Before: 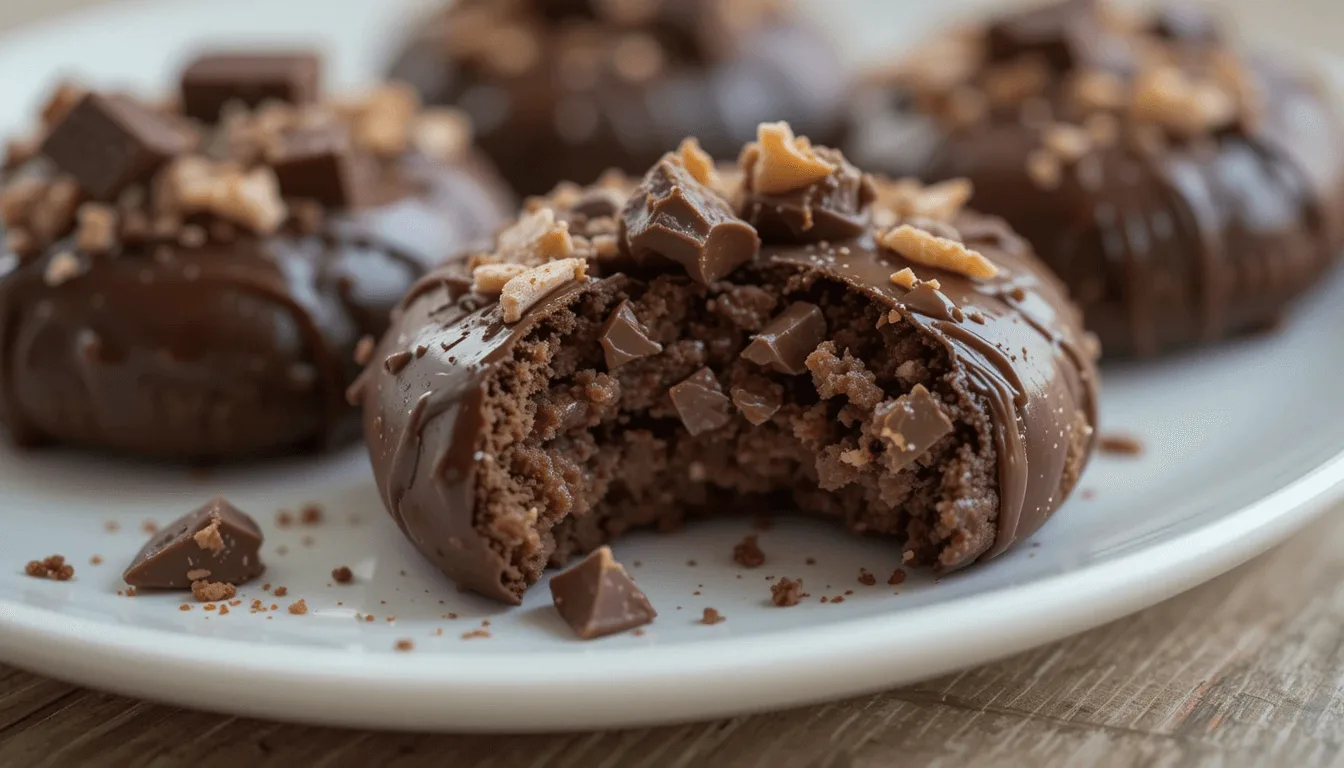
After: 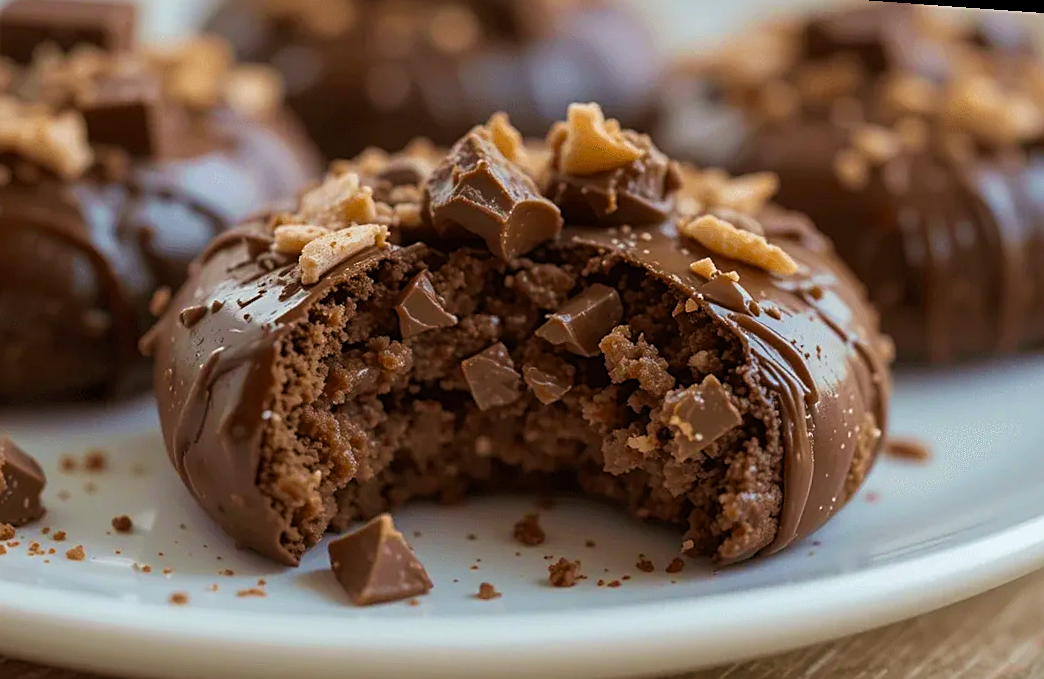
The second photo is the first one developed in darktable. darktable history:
crop: left 16.768%, top 8.653%, right 8.362%, bottom 12.485%
velvia: strength 50%
rotate and perspective: rotation 4.1°, automatic cropping off
sharpen: on, module defaults
color balance rgb: perceptual saturation grading › global saturation 20%, perceptual saturation grading › highlights -25%, perceptual saturation grading › shadows 25%
